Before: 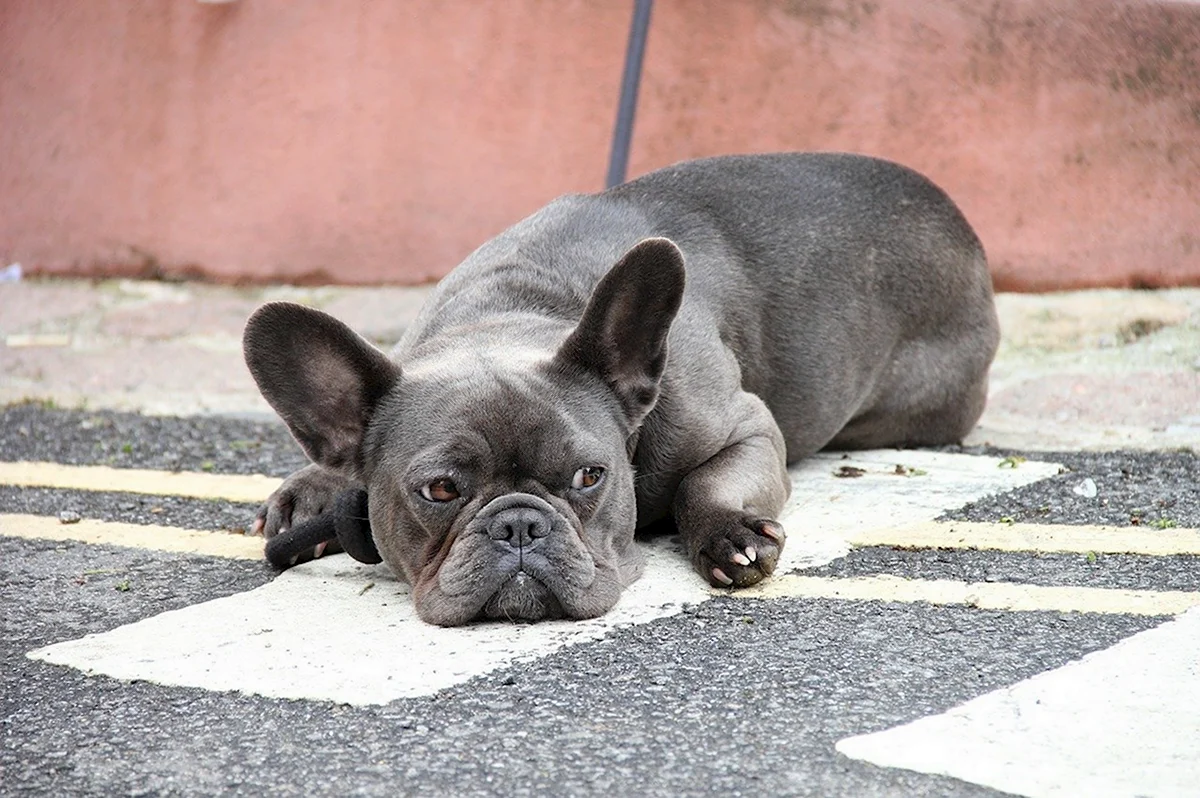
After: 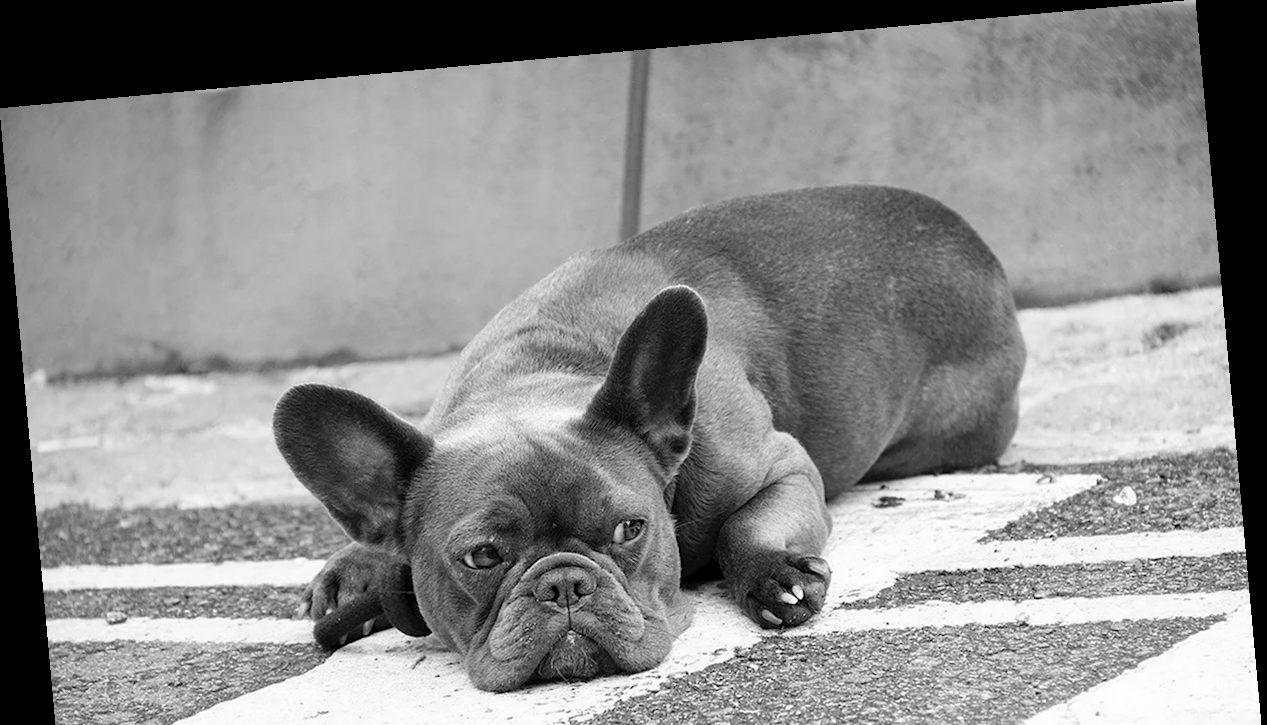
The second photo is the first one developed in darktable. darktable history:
white balance: red 0.986, blue 1.01
monochrome: on, module defaults
rotate and perspective: rotation -5.2°, automatic cropping off
crop: bottom 19.644%
